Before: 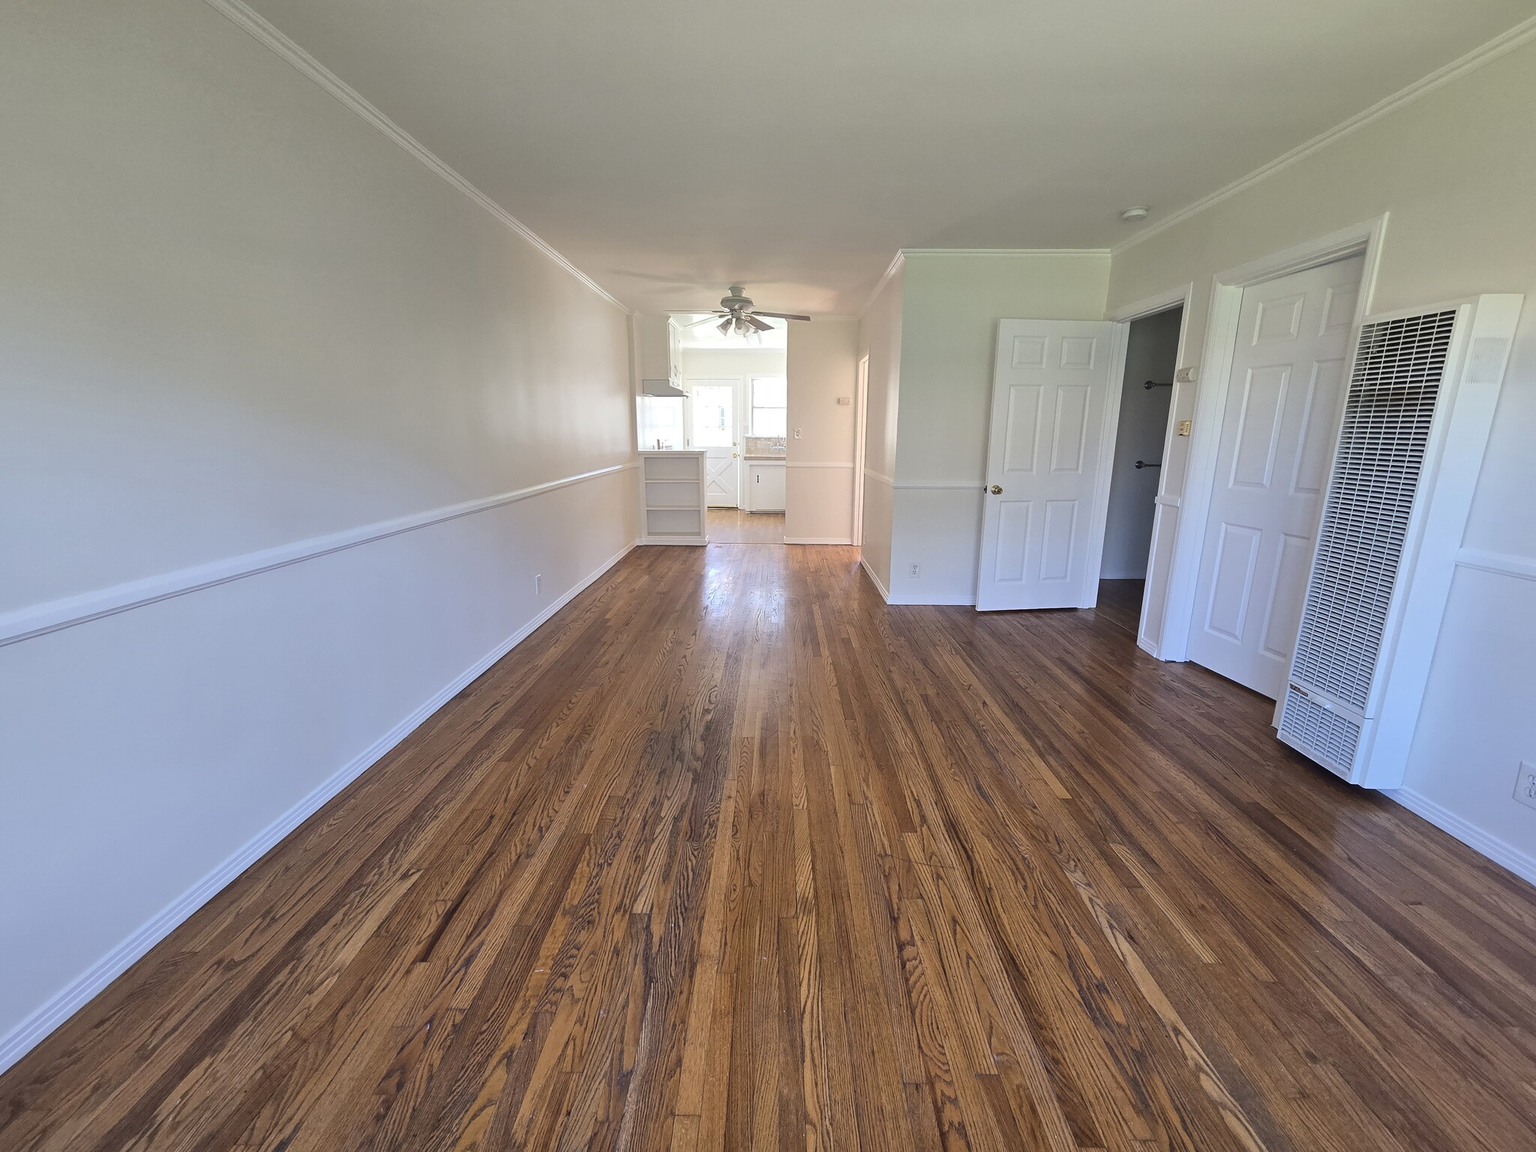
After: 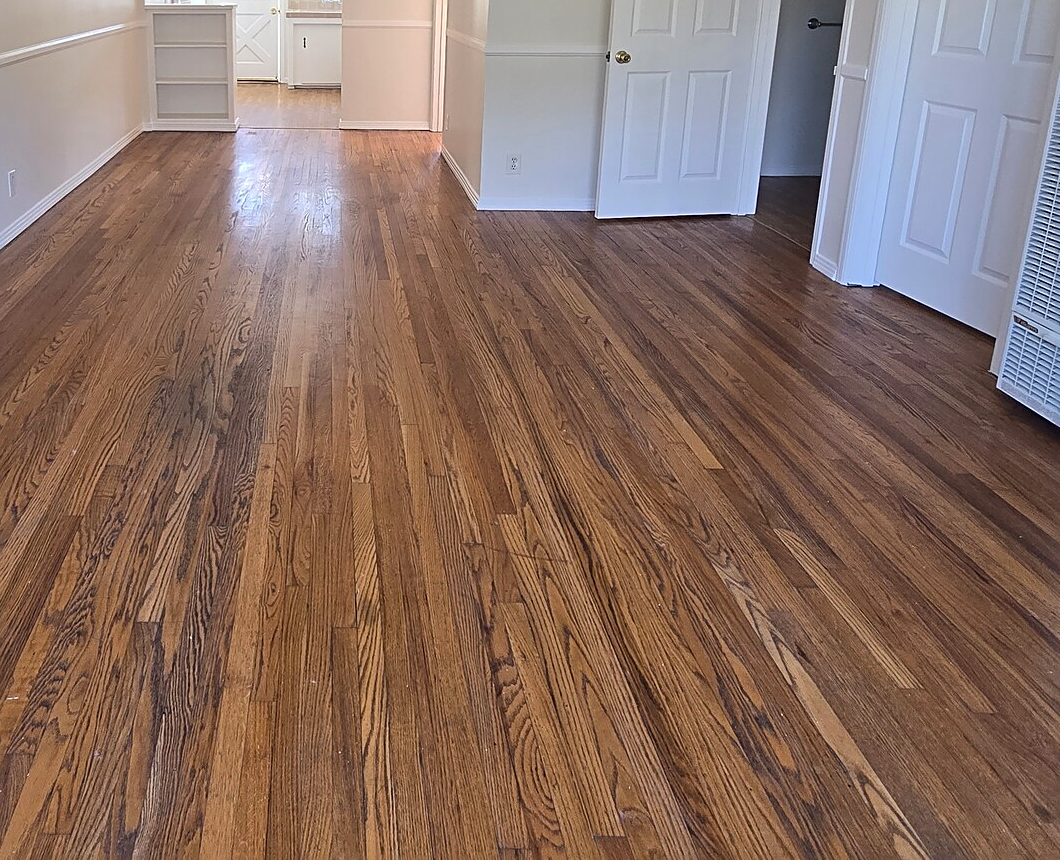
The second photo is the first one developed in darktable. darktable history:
contrast brightness saturation: saturation -0.05
sharpen: on, module defaults
crop: left 34.479%, top 38.822%, right 13.718%, bottom 5.172%
